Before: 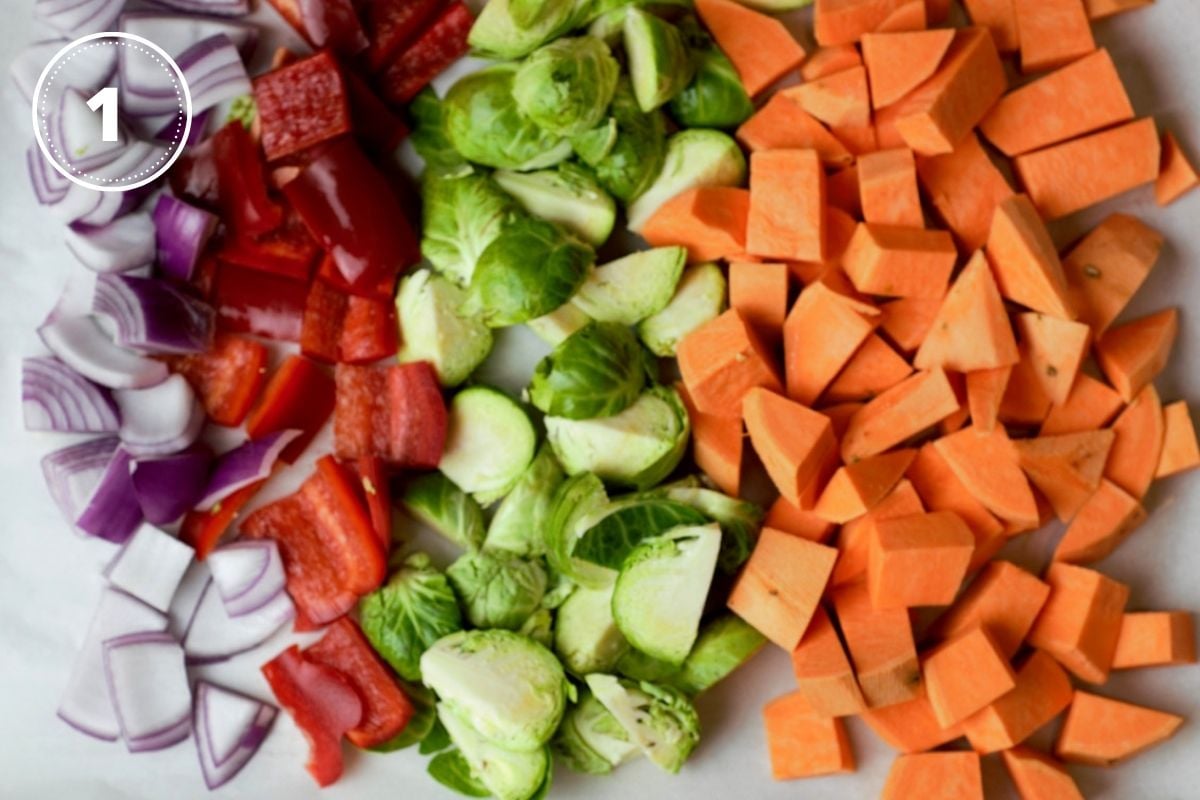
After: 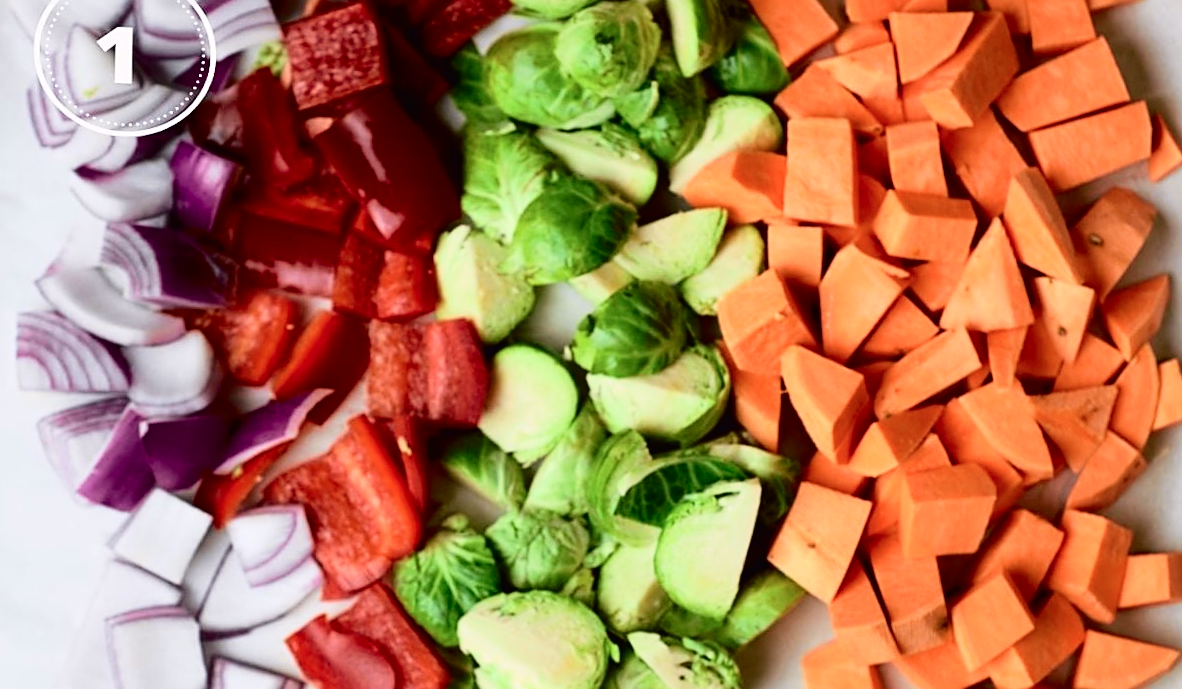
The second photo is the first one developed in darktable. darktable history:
crop and rotate: top 0%, bottom 5.097%
sharpen: on, module defaults
tone curve: curves: ch0 [(0, 0.011) (0.053, 0.026) (0.174, 0.115) (0.398, 0.444) (0.673, 0.775) (0.829, 0.906) (0.991, 0.981)]; ch1 [(0, 0) (0.264, 0.22) (0.407, 0.373) (0.463, 0.457) (0.492, 0.501) (0.512, 0.513) (0.54, 0.543) (0.585, 0.617) (0.659, 0.686) (0.78, 0.8) (1, 1)]; ch2 [(0, 0) (0.438, 0.449) (0.473, 0.469) (0.503, 0.5) (0.523, 0.534) (0.562, 0.591) (0.612, 0.627) (0.701, 0.707) (1, 1)], color space Lab, independent channels, preserve colors none
rotate and perspective: rotation -0.013°, lens shift (vertical) -0.027, lens shift (horizontal) 0.178, crop left 0.016, crop right 0.989, crop top 0.082, crop bottom 0.918
